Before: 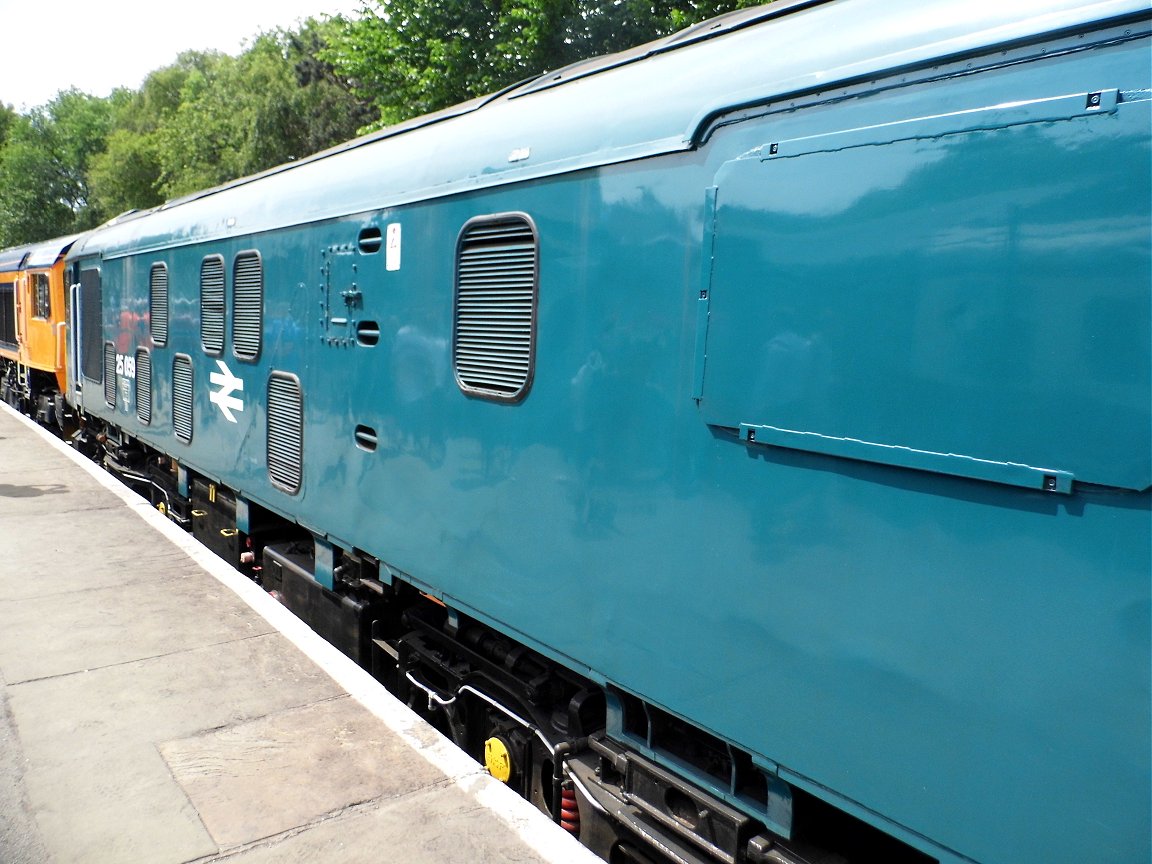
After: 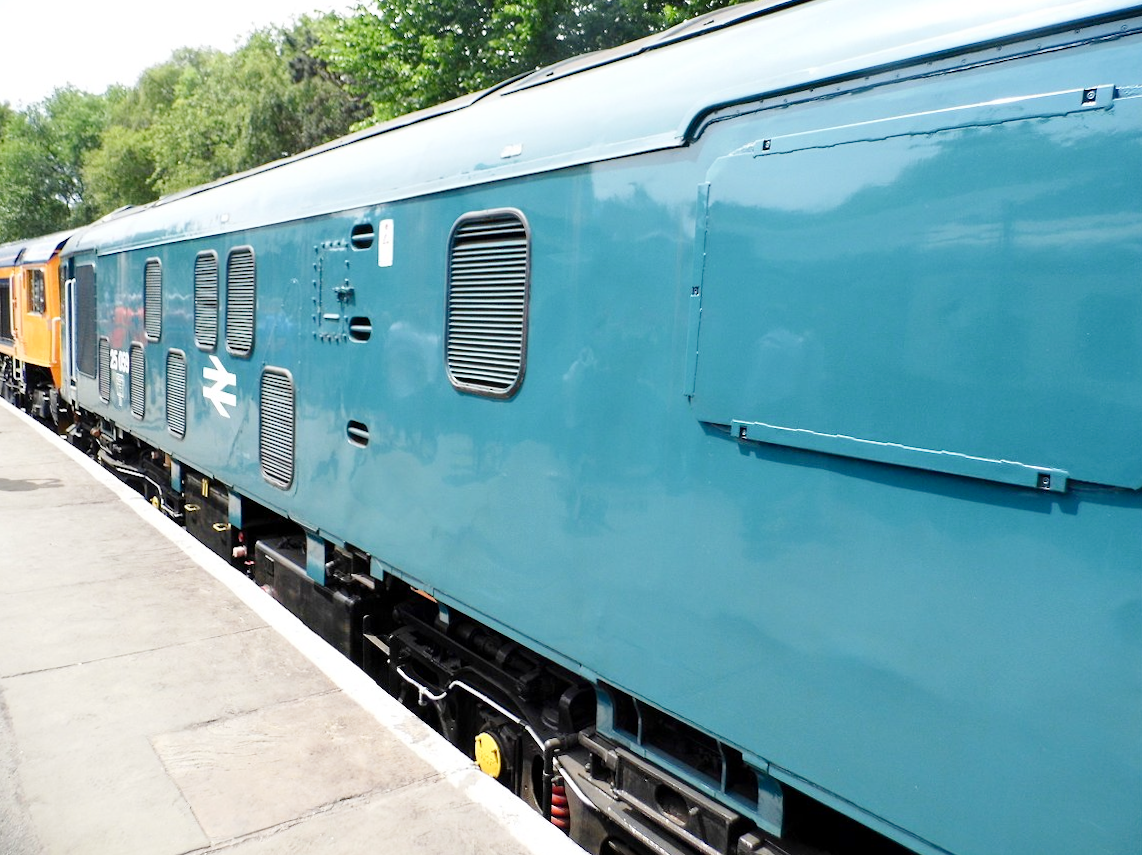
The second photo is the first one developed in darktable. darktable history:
tone curve: curves: ch0 [(0, 0) (0.003, 0.004) (0.011, 0.015) (0.025, 0.033) (0.044, 0.058) (0.069, 0.091) (0.1, 0.131) (0.136, 0.179) (0.177, 0.233) (0.224, 0.296) (0.277, 0.364) (0.335, 0.434) (0.399, 0.511) (0.468, 0.584) (0.543, 0.656) (0.623, 0.729) (0.709, 0.799) (0.801, 0.874) (0.898, 0.936) (1, 1)], preserve colors none
rotate and perspective: rotation 0.192°, lens shift (horizontal) -0.015, crop left 0.005, crop right 0.996, crop top 0.006, crop bottom 0.99
